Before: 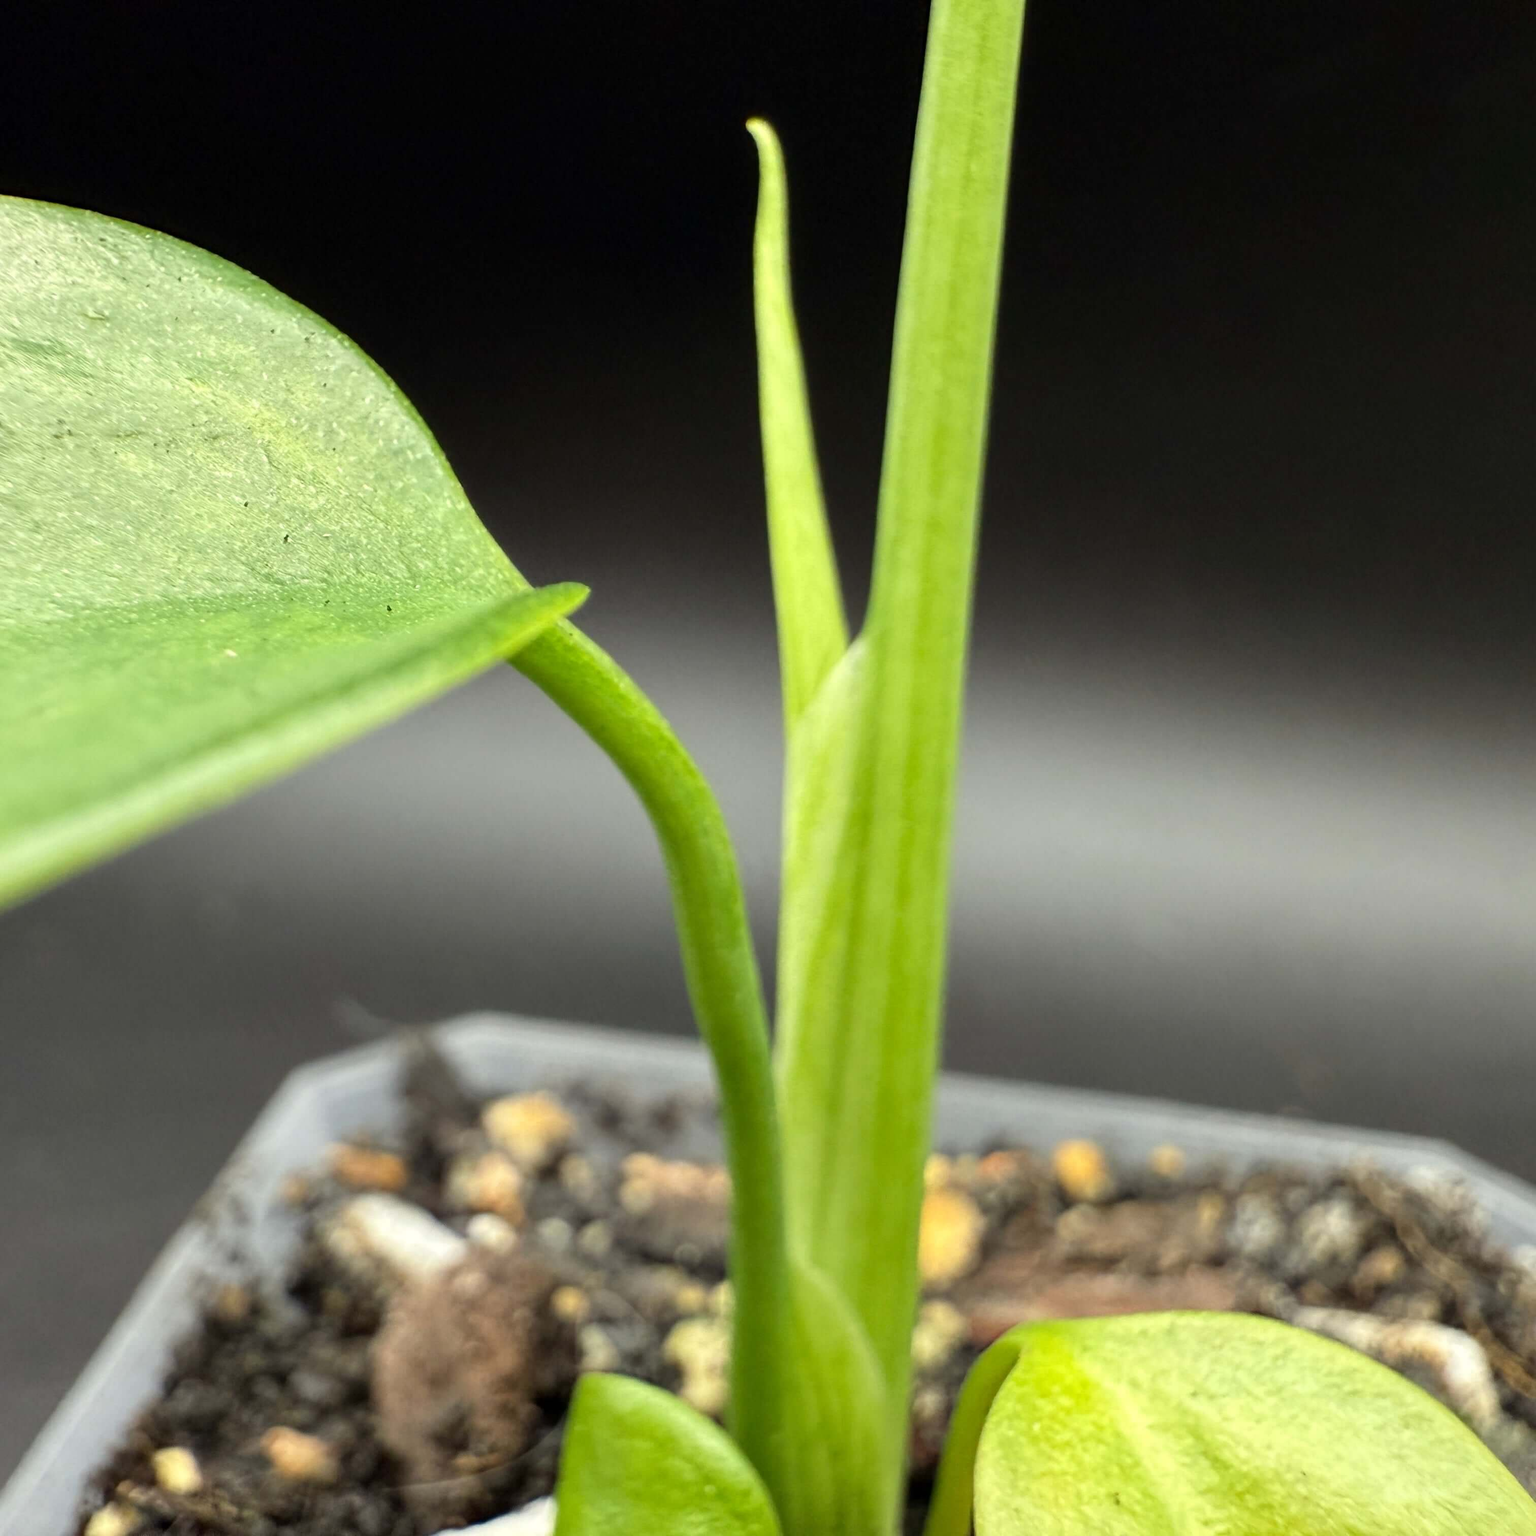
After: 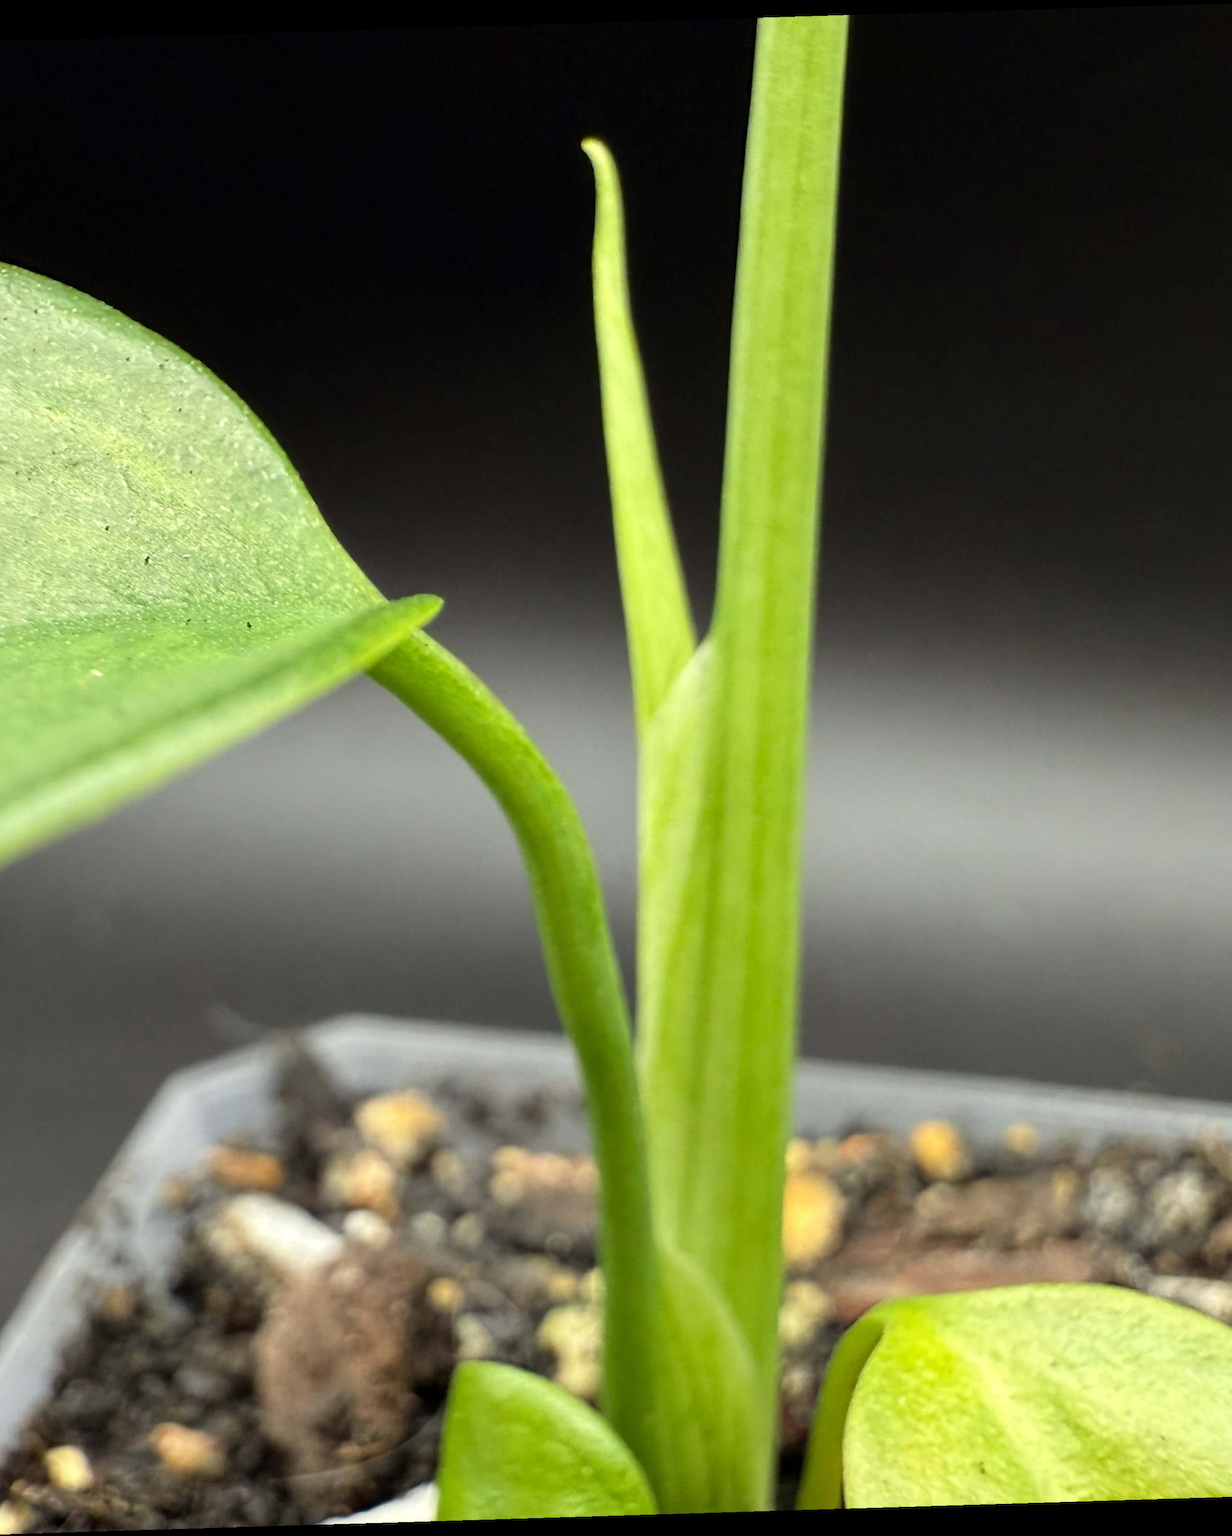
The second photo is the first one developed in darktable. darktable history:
crop and rotate: left 9.597%, right 10.195%
rotate and perspective: rotation -1.75°, automatic cropping off
